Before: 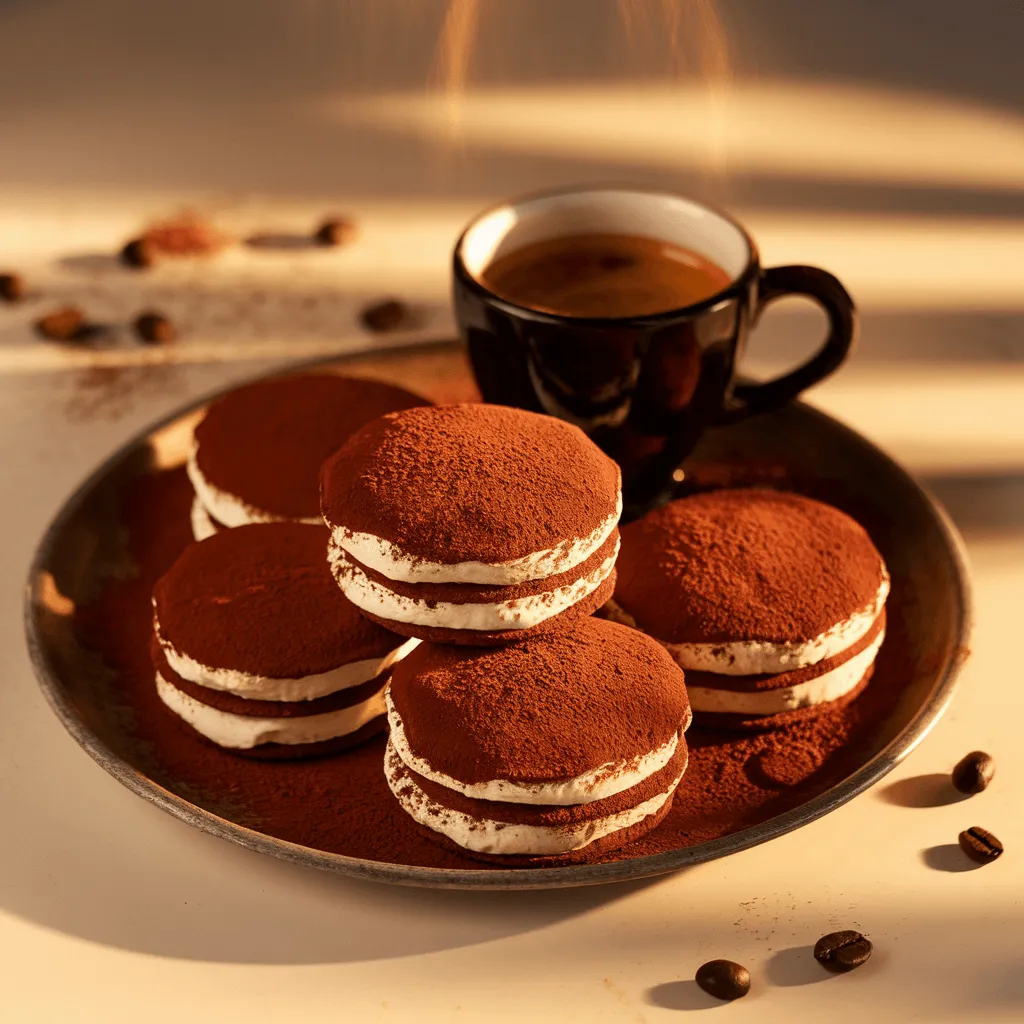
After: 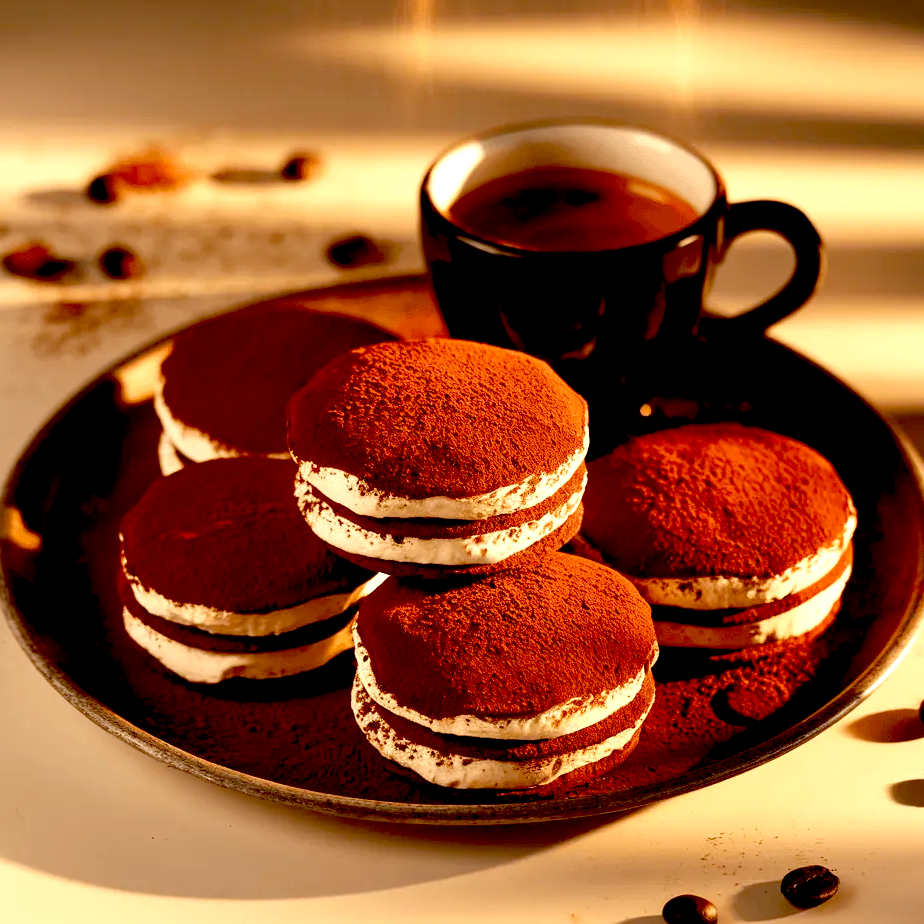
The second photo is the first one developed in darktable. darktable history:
crop: left 3.305%, top 6.436%, right 6.389%, bottom 3.258%
exposure: black level correction 0.04, exposure 0.5 EV, compensate highlight preservation false
